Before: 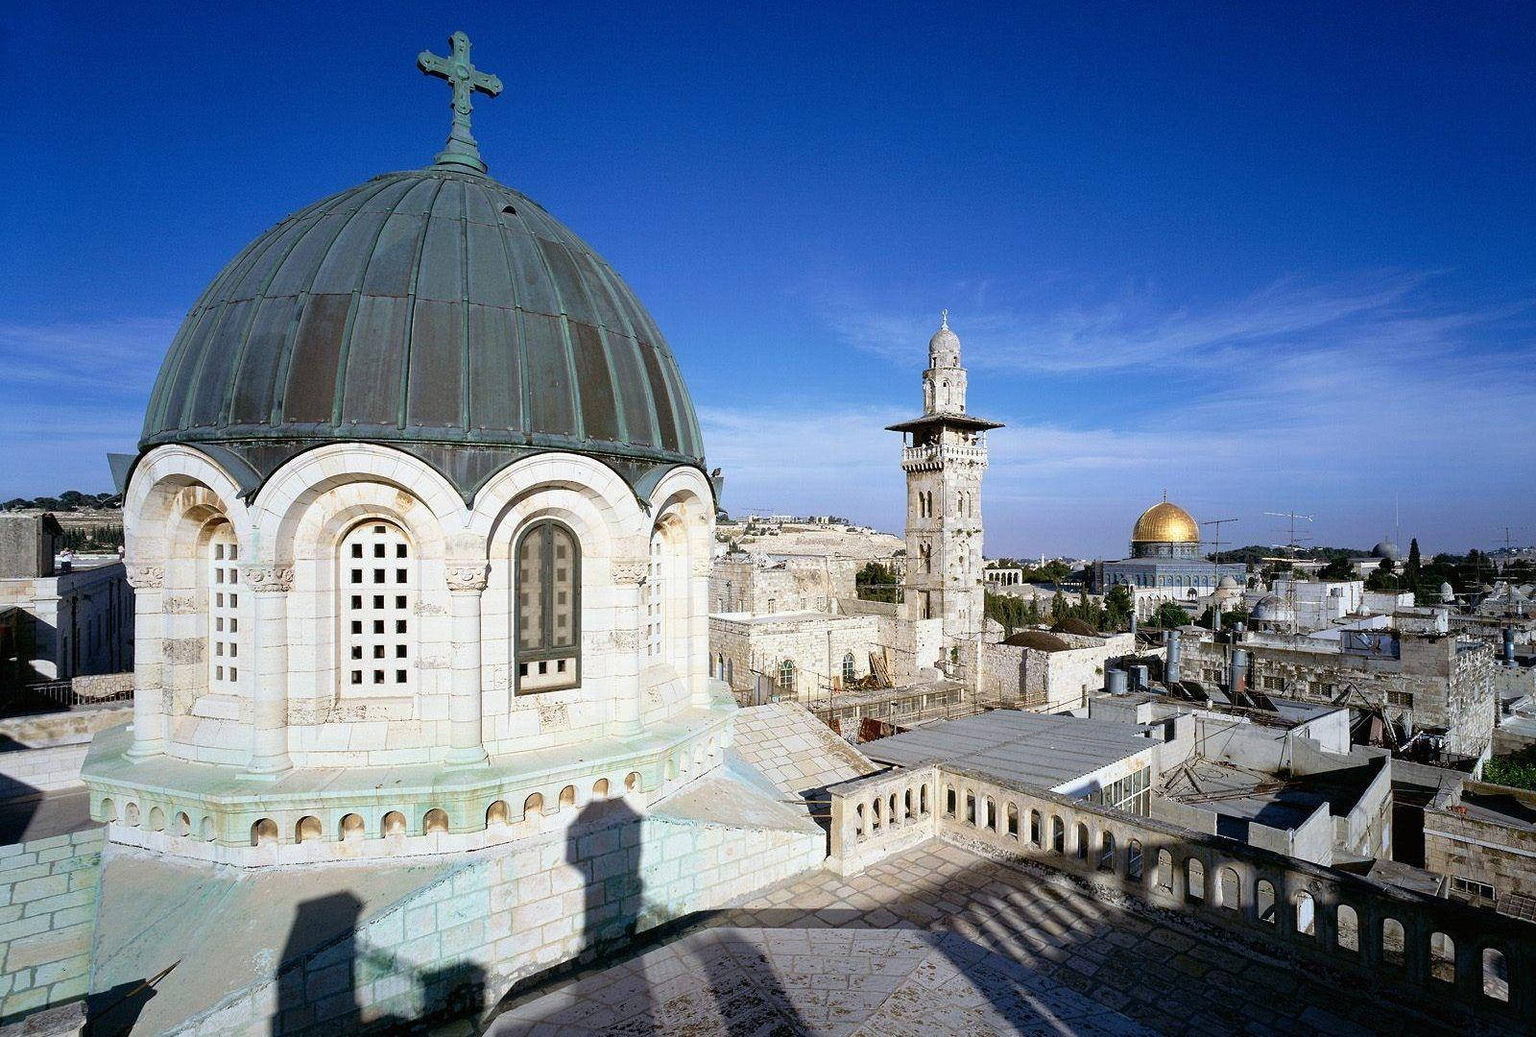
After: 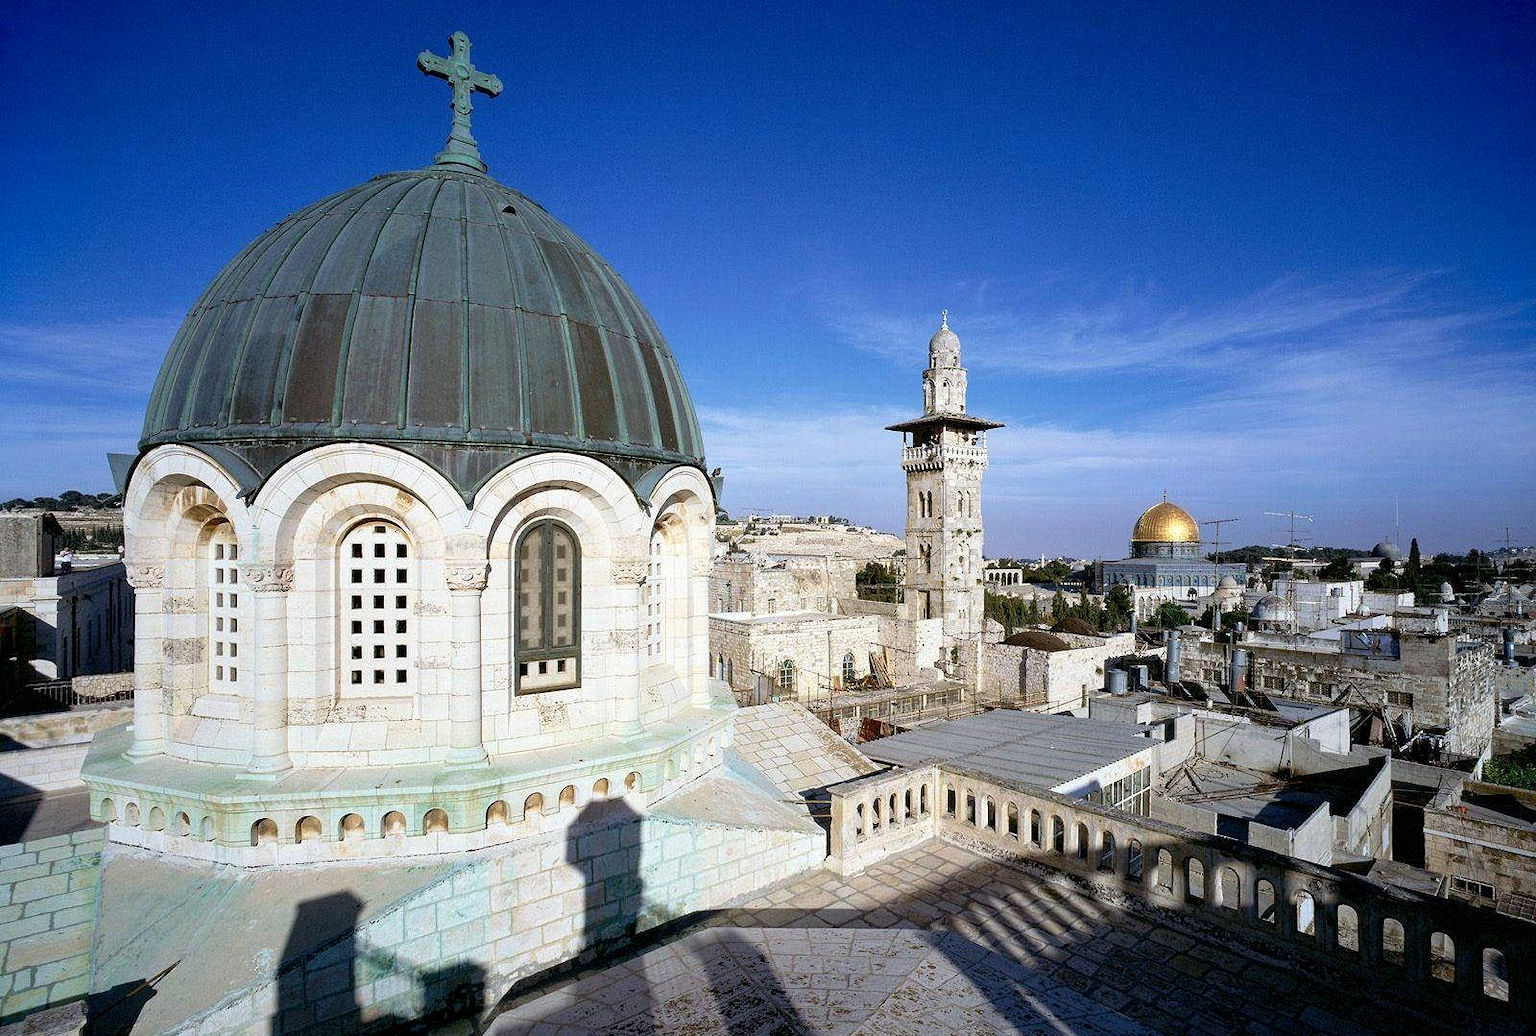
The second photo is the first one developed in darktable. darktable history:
vignetting: fall-off start 91.42%, saturation 0.38, dithering 8-bit output
local contrast: highlights 100%, shadows 102%, detail 119%, midtone range 0.2
